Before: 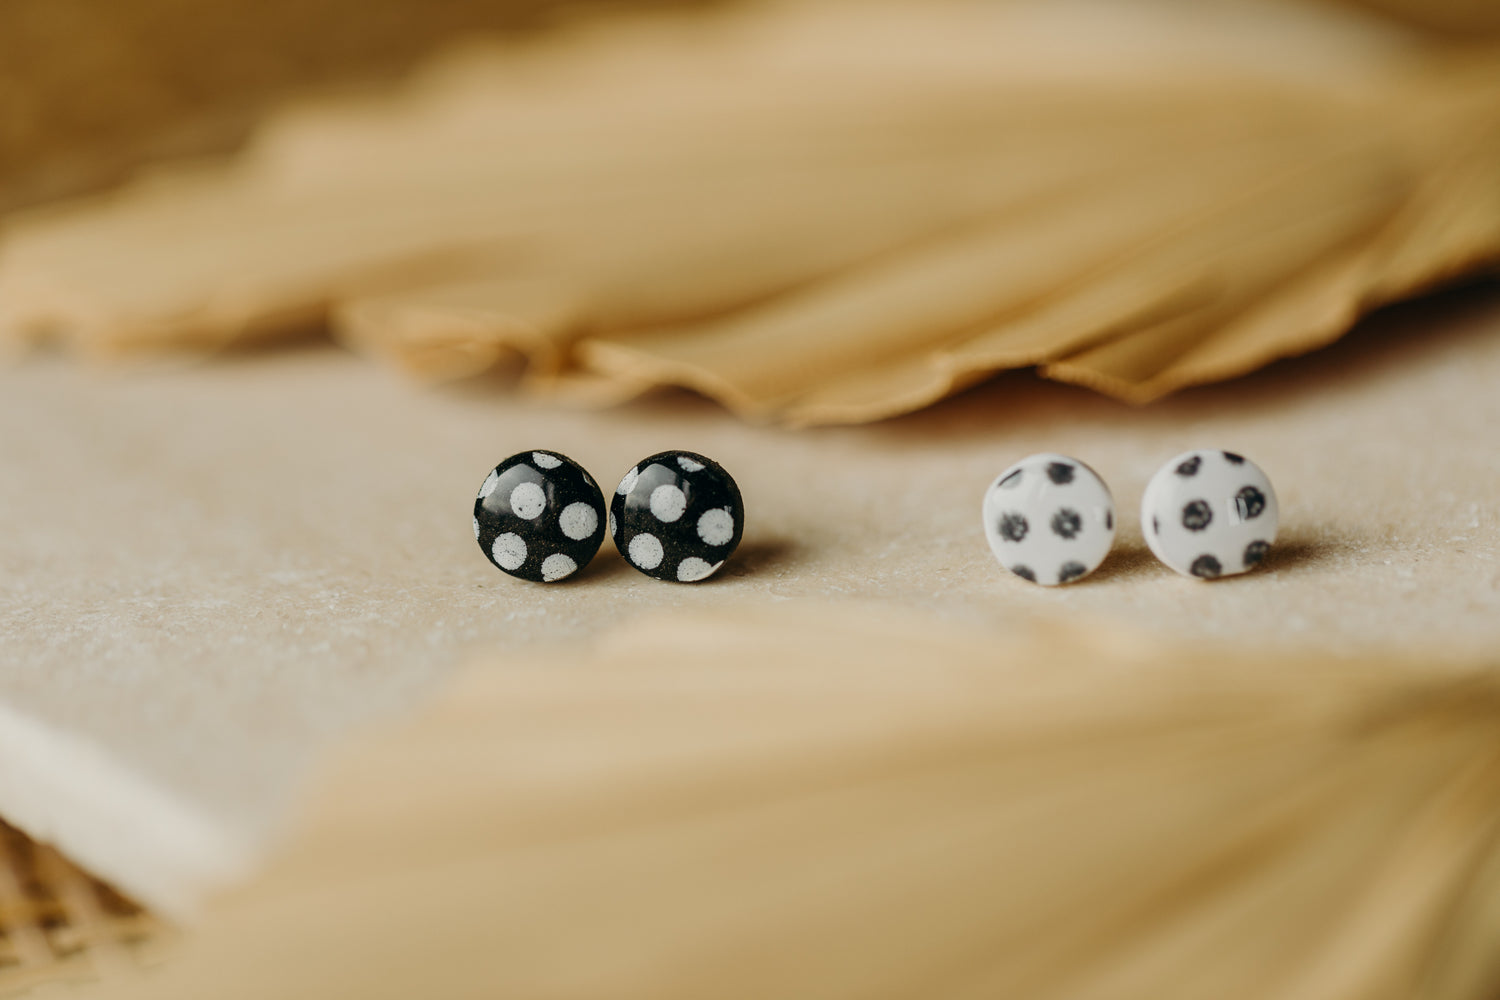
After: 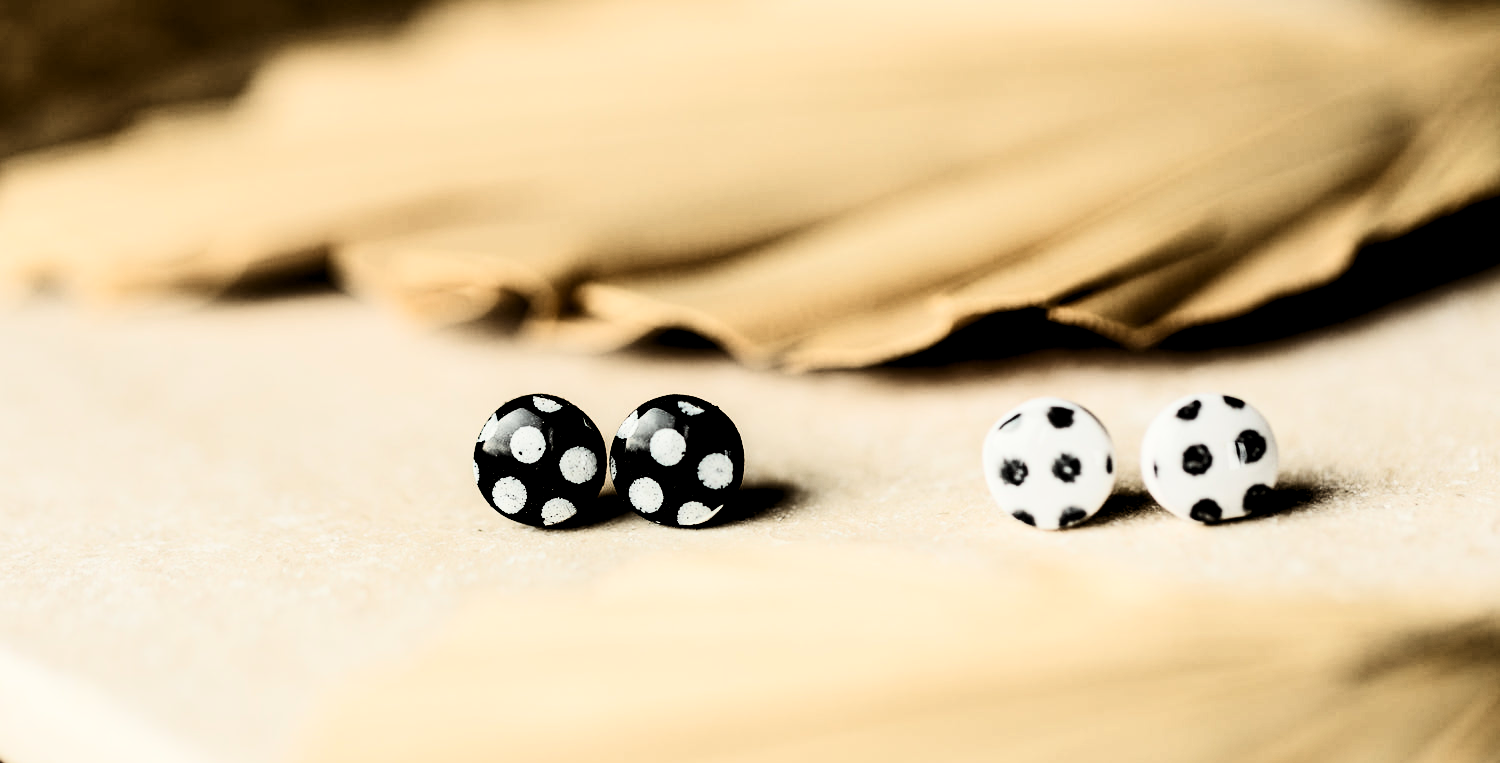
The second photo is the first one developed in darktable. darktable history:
tone equalizer: -8 EV -0.427 EV, -7 EV -0.426 EV, -6 EV -0.332 EV, -5 EV -0.233 EV, -3 EV 0.232 EV, -2 EV 0.363 EV, -1 EV 0.371 EV, +0 EV 0.391 EV, edges refinement/feathering 500, mask exposure compensation -1.57 EV, preserve details no
contrast brightness saturation: contrast 0.488, saturation -0.086
crop: top 5.621%, bottom 18.029%
levels: mode automatic, black 3.84%, levels [0.031, 0.5, 0.969]
